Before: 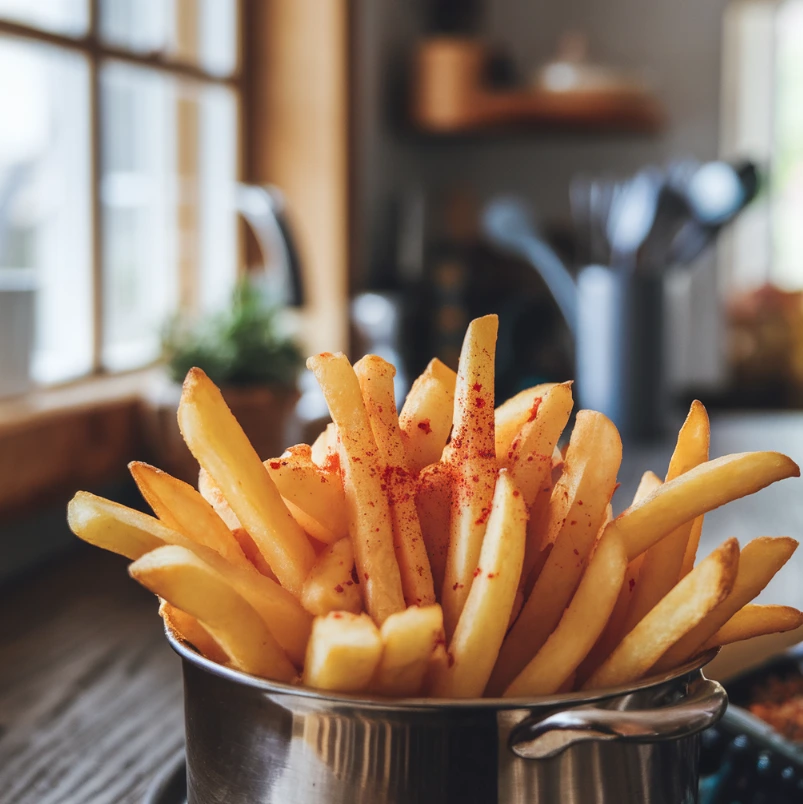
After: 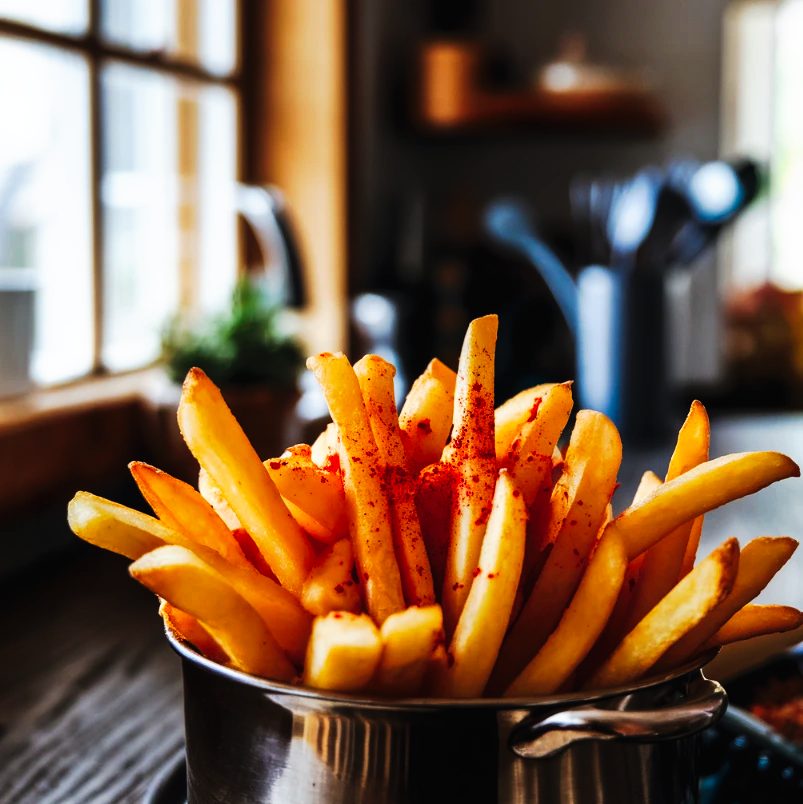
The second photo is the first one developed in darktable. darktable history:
tone equalizer: -8 EV -1.83 EV, -7 EV -1.16 EV, -6 EV -1.61 EV
tone curve: curves: ch0 [(0, 0) (0.003, 0.007) (0.011, 0.009) (0.025, 0.01) (0.044, 0.012) (0.069, 0.013) (0.1, 0.014) (0.136, 0.021) (0.177, 0.038) (0.224, 0.06) (0.277, 0.099) (0.335, 0.16) (0.399, 0.227) (0.468, 0.329) (0.543, 0.45) (0.623, 0.594) (0.709, 0.756) (0.801, 0.868) (0.898, 0.971) (1, 1)], preserve colors none
